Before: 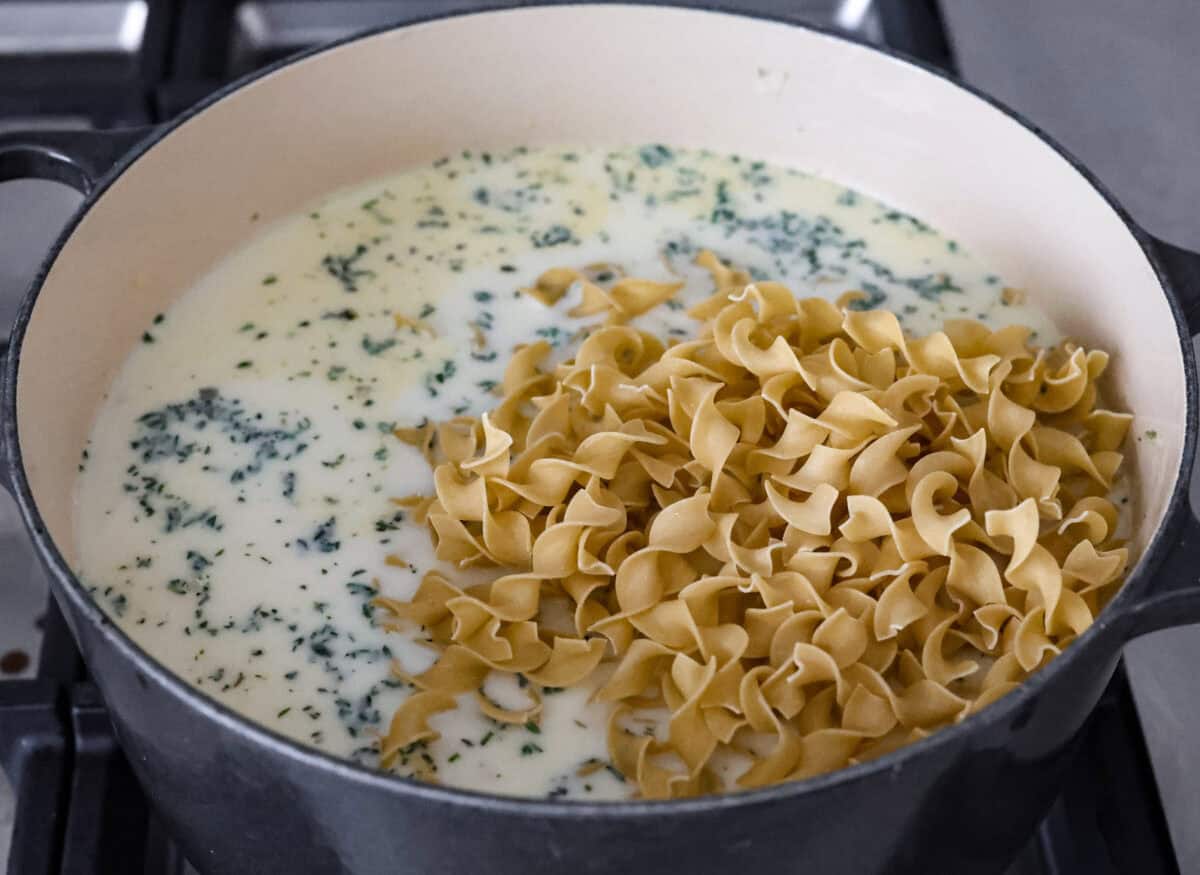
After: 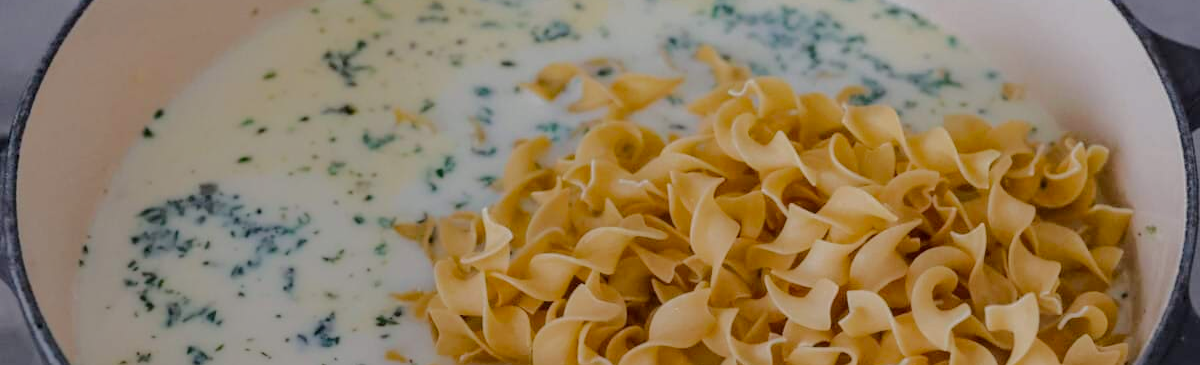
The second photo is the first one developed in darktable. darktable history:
crop and rotate: top 23.52%, bottom 34.675%
tone equalizer: -8 EV -0.029 EV, -7 EV 0.034 EV, -6 EV -0.007 EV, -5 EV 0.007 EV, -4 EV -0.049 EV, -3 EV -0.233 EV, -2 EV -0.684 EV, -1 EV -0.975 EV, +0 EV -0.965 EV, edges refinement/feathering 500, mask exposure compensation -1.57 EV, preserve details no
local contrast: highlights 106%, shadows 100%, detail 119%, midtone range 0.2
exposure: exposure 0.127 EV, compensate highlight preservation false
